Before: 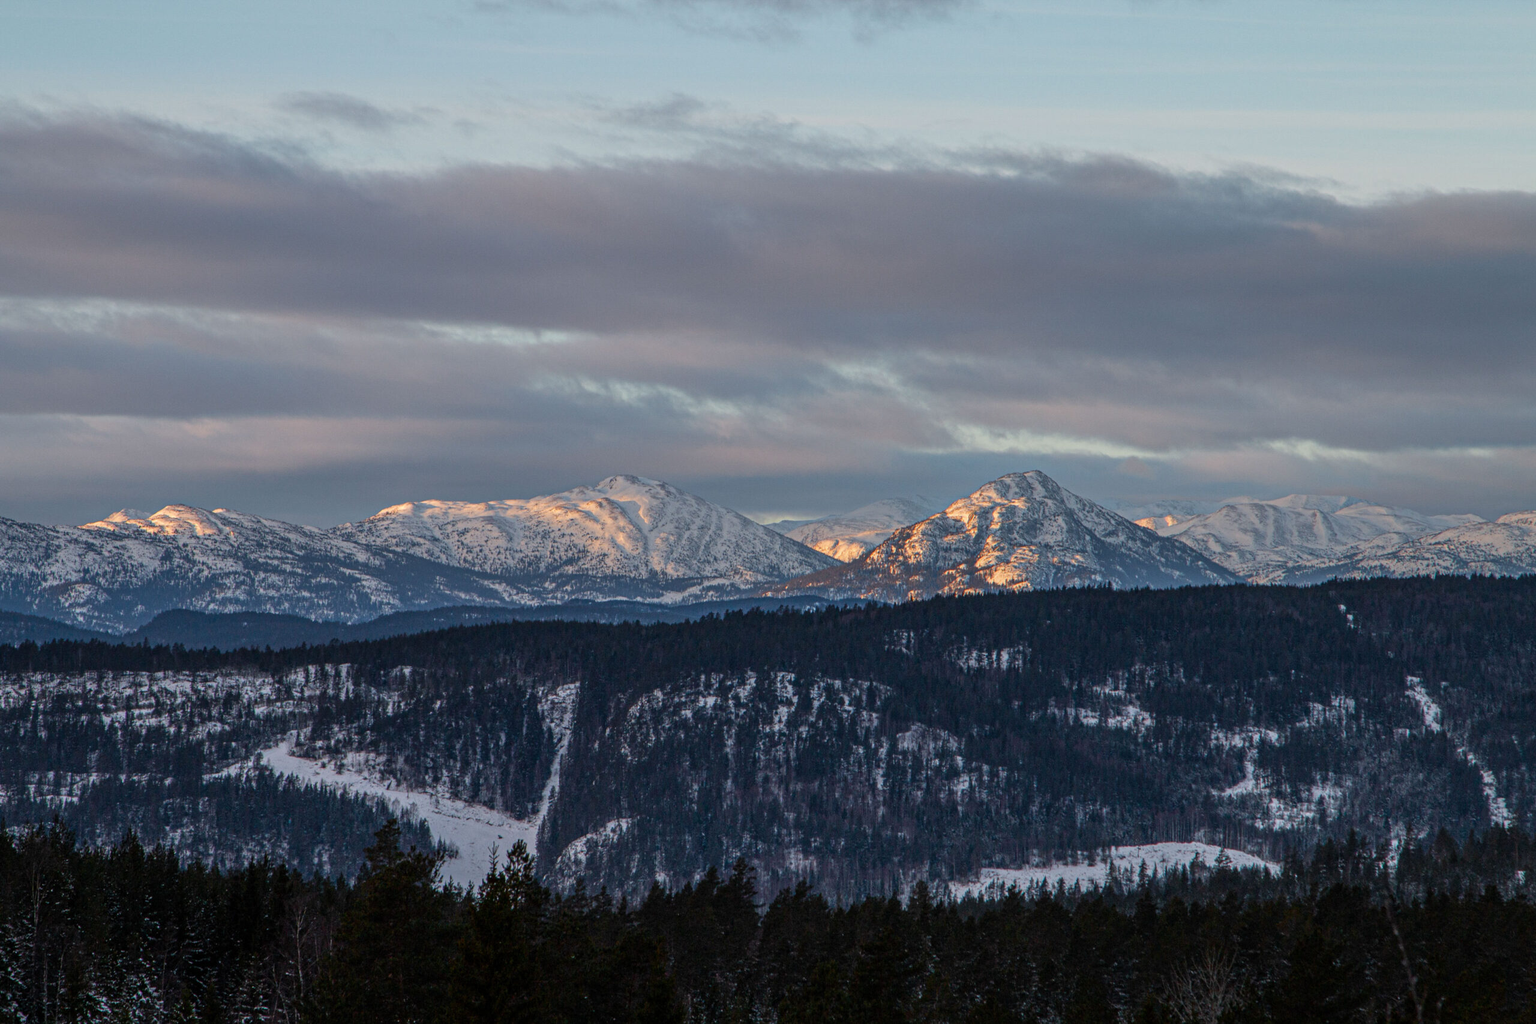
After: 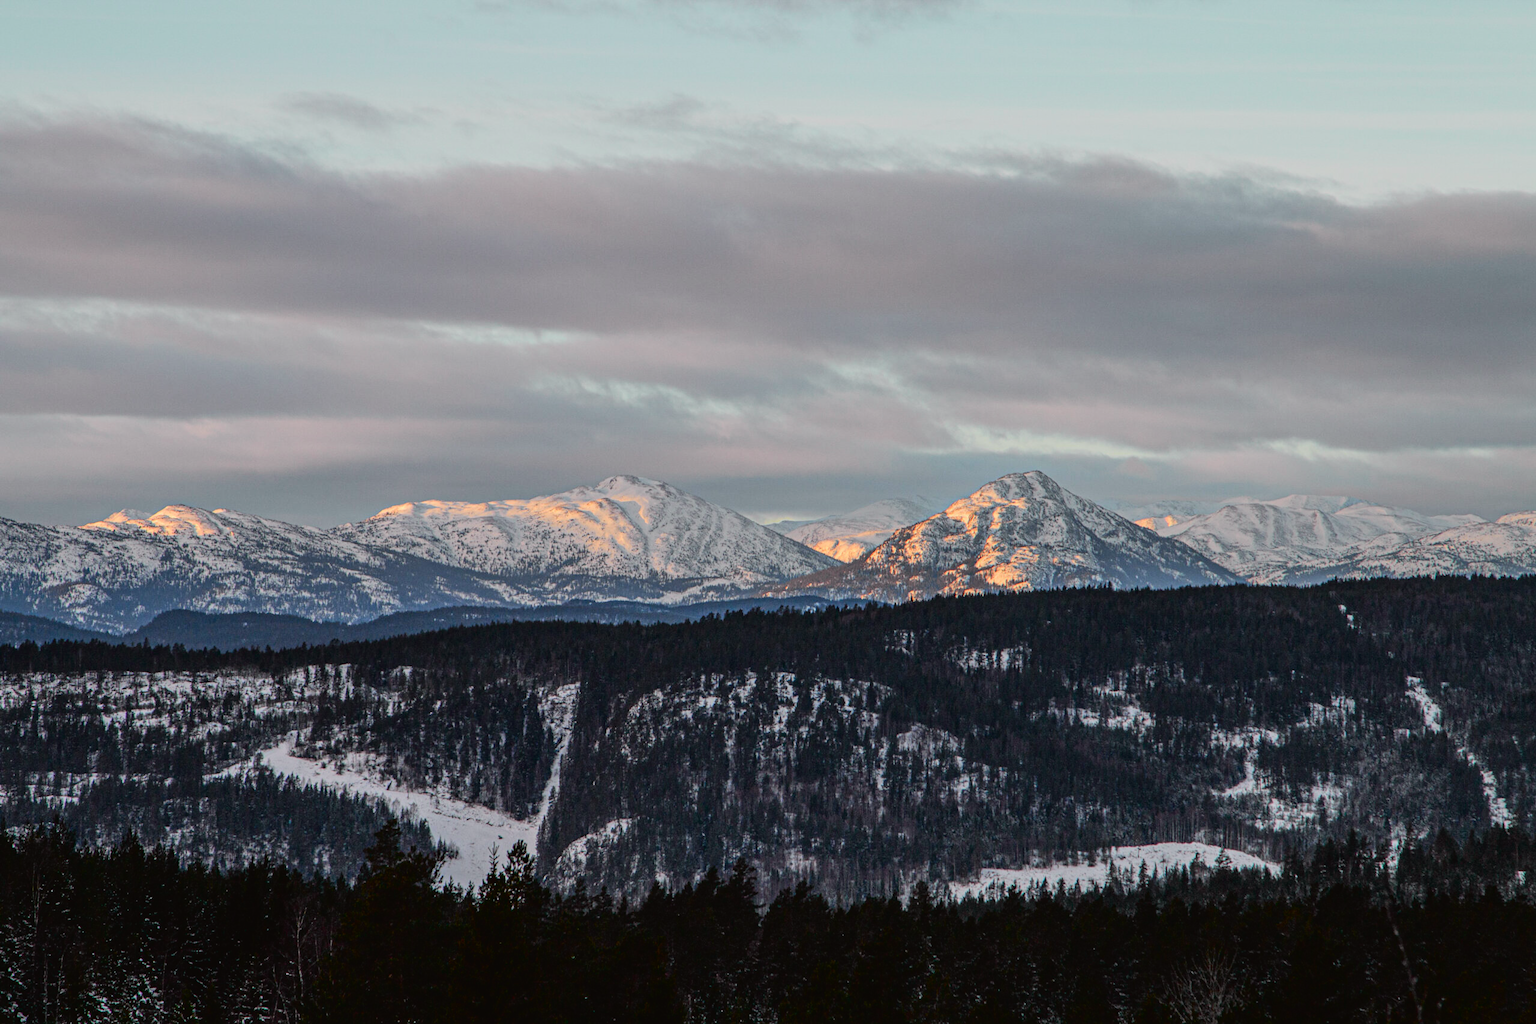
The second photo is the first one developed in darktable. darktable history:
exposure: compensate highlight preservation false
tone curve: curves: ch0 [(0, 0.019) (0.066, 0.043) (0.189, 0.182) (0.359, 0.417) (0.485, 0.576) (0.656, 0.734) (0.851, 0.861) (0.997, 0.959)]; ch1 [(0, 0) (0.179, 0.123) (0.381, 0.36) (0.425, 0.41) (0.474, 0.472) (0.499, 0.501) (0.514, 0.517) (0.571, 0.584) (0.649, 0.677) (0.812, 0.856) (1, 1)]; ch2 [(0, 0) (0.246, 0.214) (0.421, 0.427) (0.459, 0.484) (0.5, 0.504) (0.518, 0.523) (0.529, 0.544) (0.56, 0.581) (0.617, 0.631) (0.744, 0.734) (0.867, 0.821) (0.993, 0.889)], color space Lab, independent channels, preserve colors none
